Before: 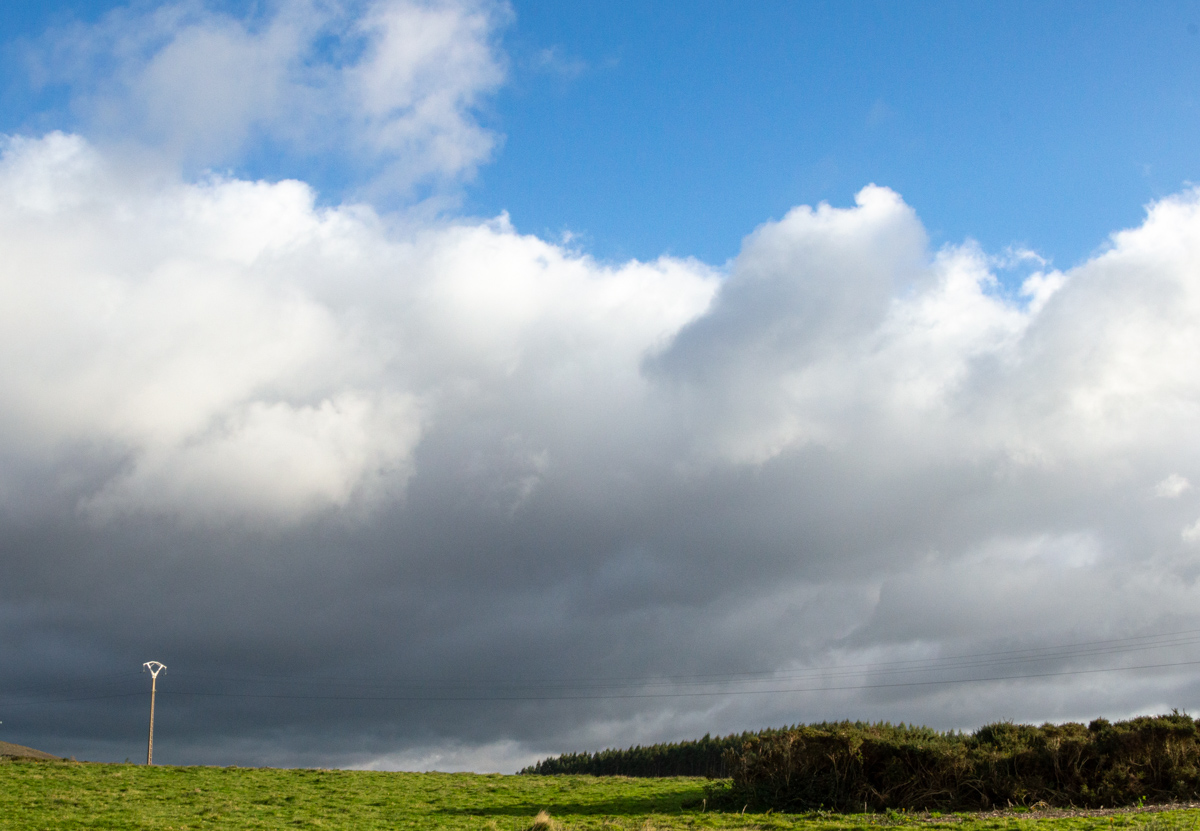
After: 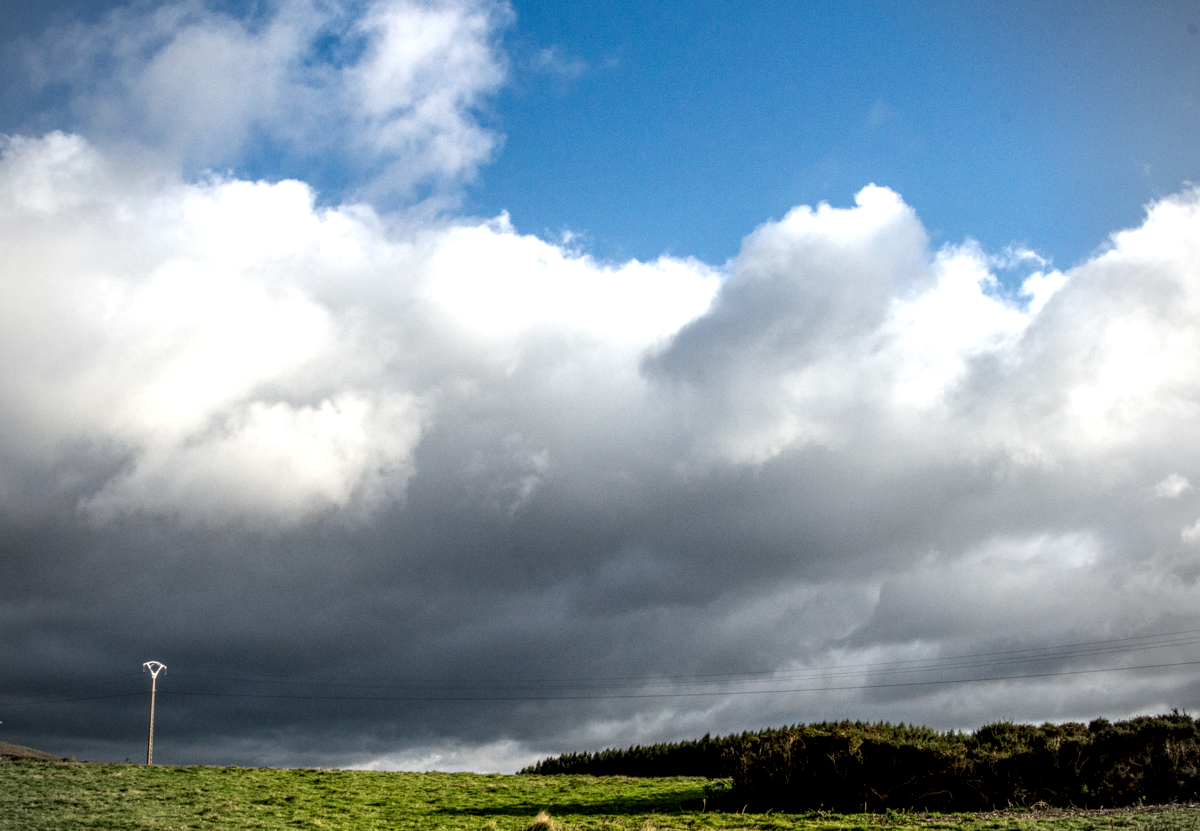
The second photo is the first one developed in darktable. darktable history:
exposure: exposure -0.05 EV
local contrast: highlights 19%, detail 186%
vignetting: unbound false
